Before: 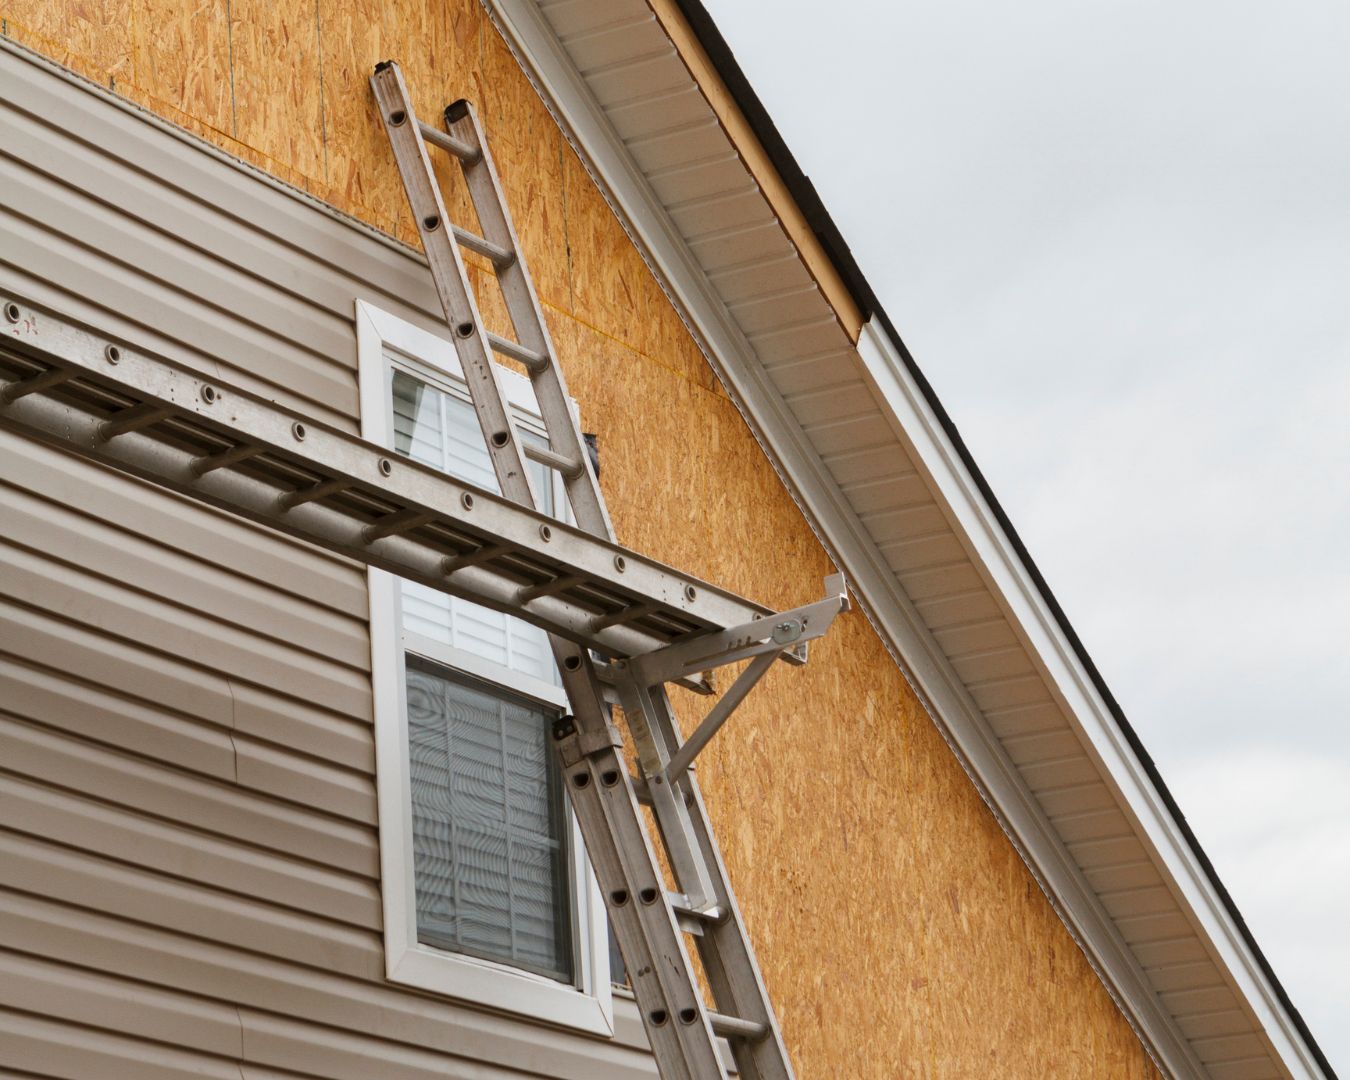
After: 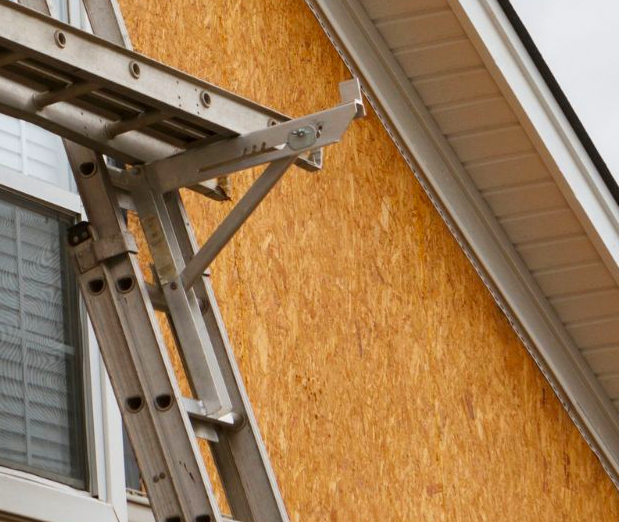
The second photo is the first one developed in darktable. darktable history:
crop: left 35.976%, top 45.819%, right 18.162%, bottom 5.807%
color zones: curves: ch0 [(0, 0.613) (0.01, 0.613) (0.245, 0.448) (0.498, 0.529) (0.642, 0.665) (0.879, 0.777) (0.99, 0.613)]; ch1 [(0, 0) (0.143, 0) (0.286, 0) (0.429, 0) (0.571, 0) (0.714, 0) (0.857, 0)], mix -121.96%
